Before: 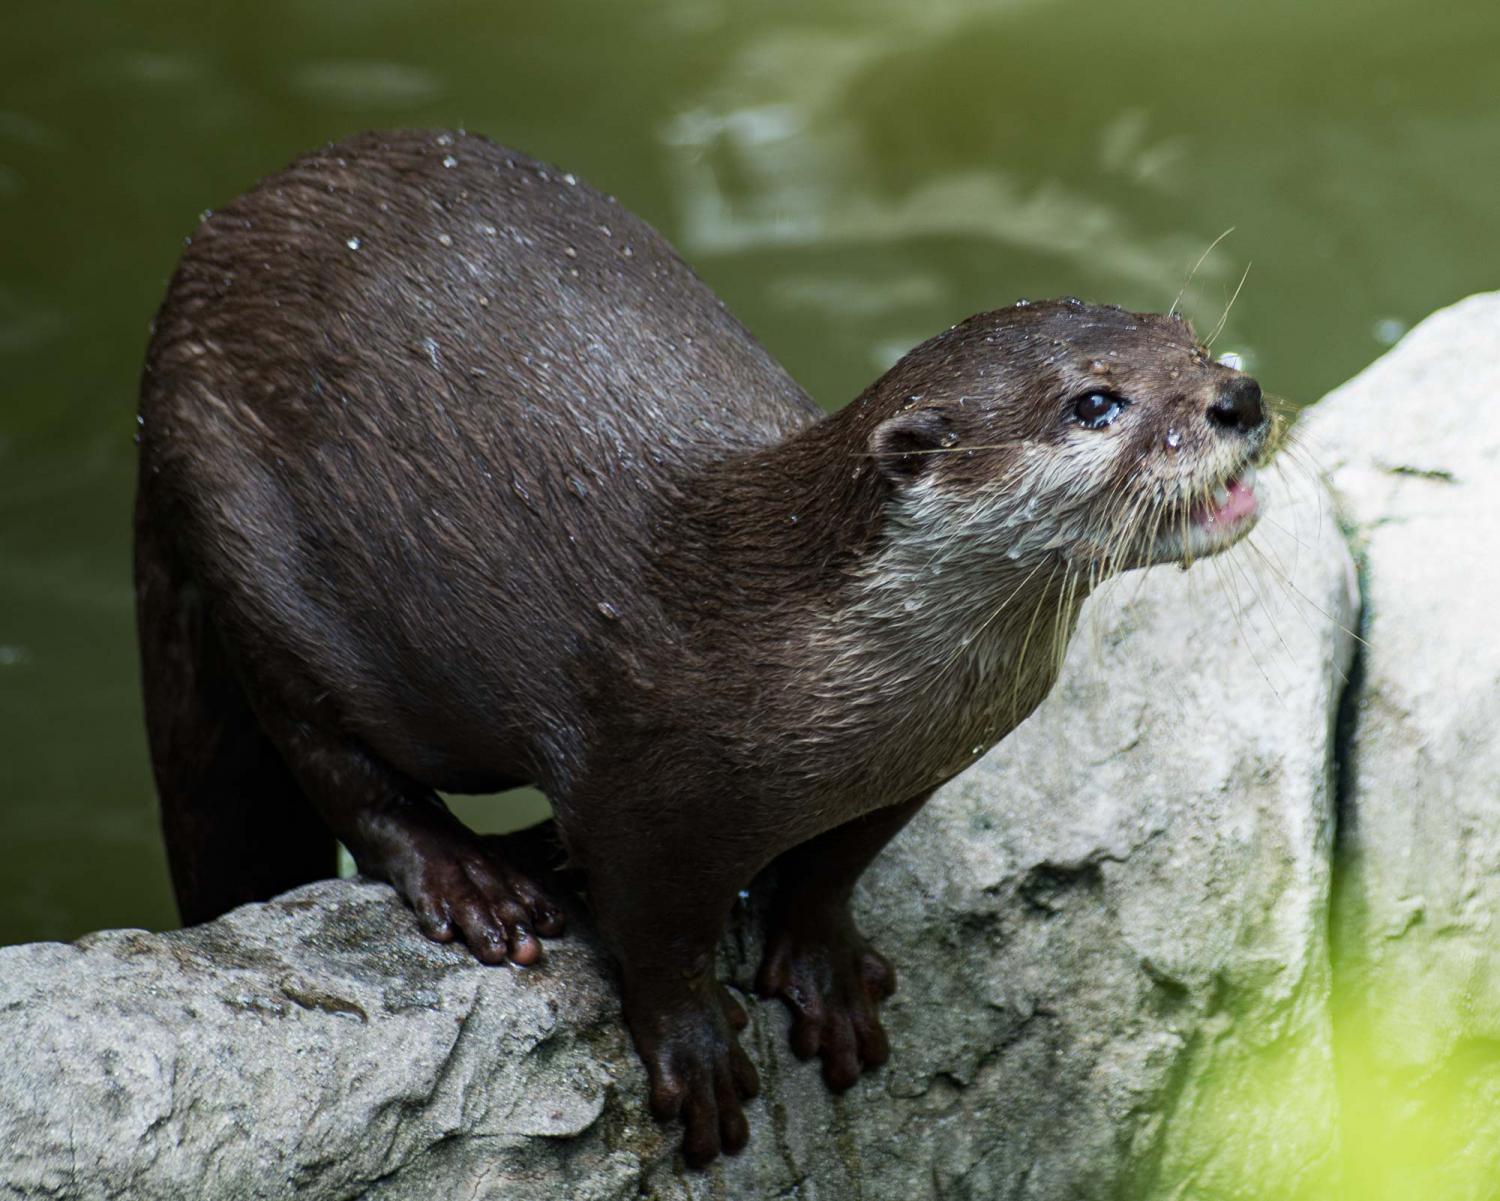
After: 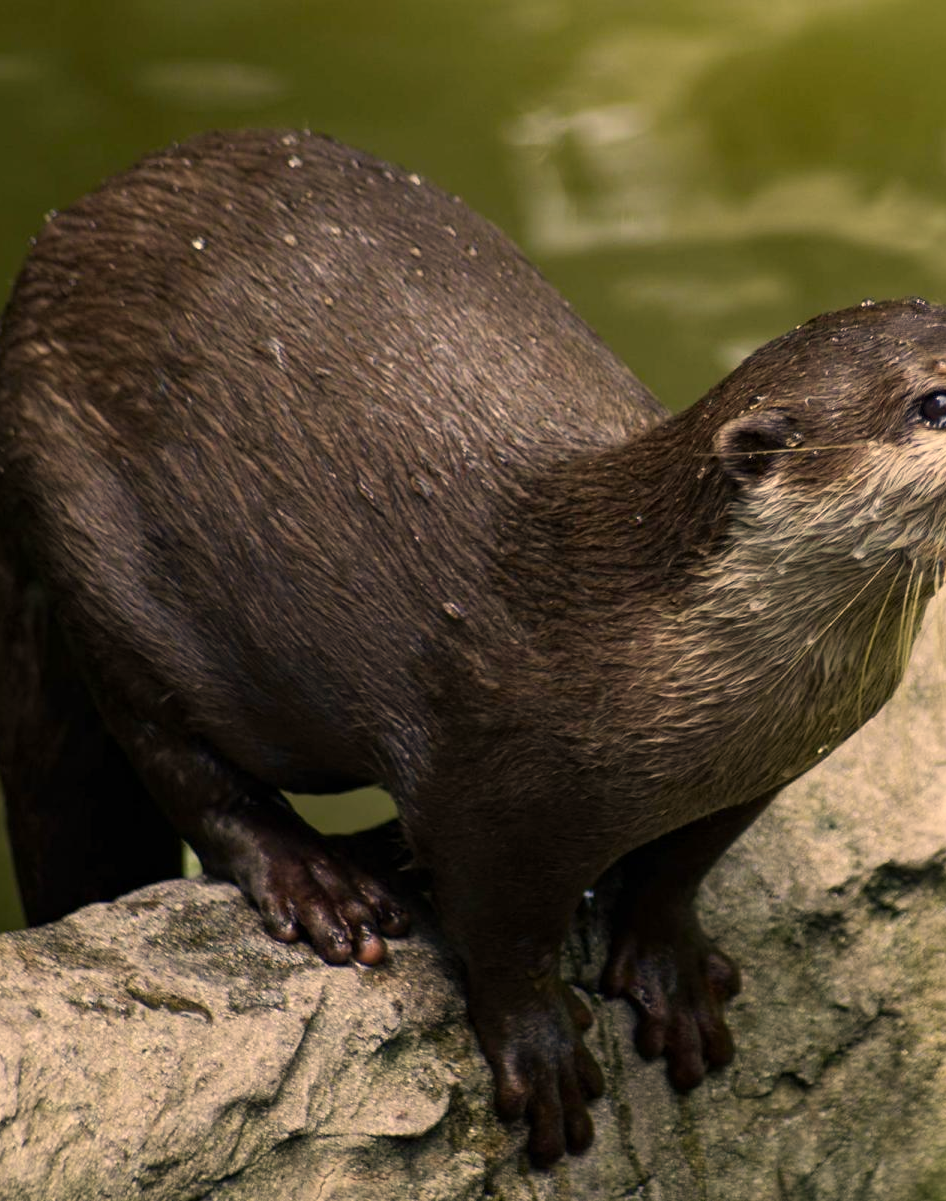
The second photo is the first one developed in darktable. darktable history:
color correction: highlights a* 14.77, highlights b* 31.47
crop: left 10.388%, right 26.538%
